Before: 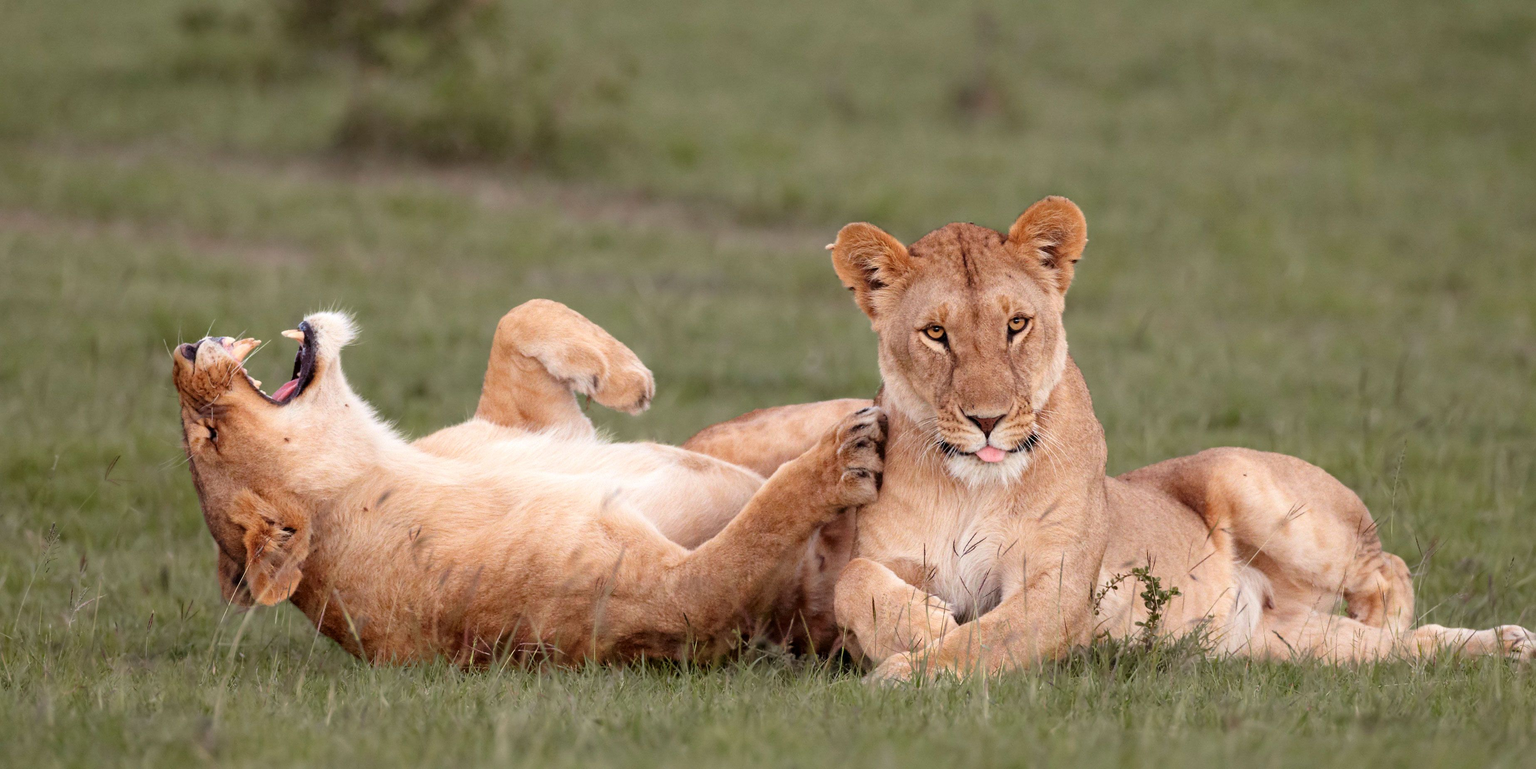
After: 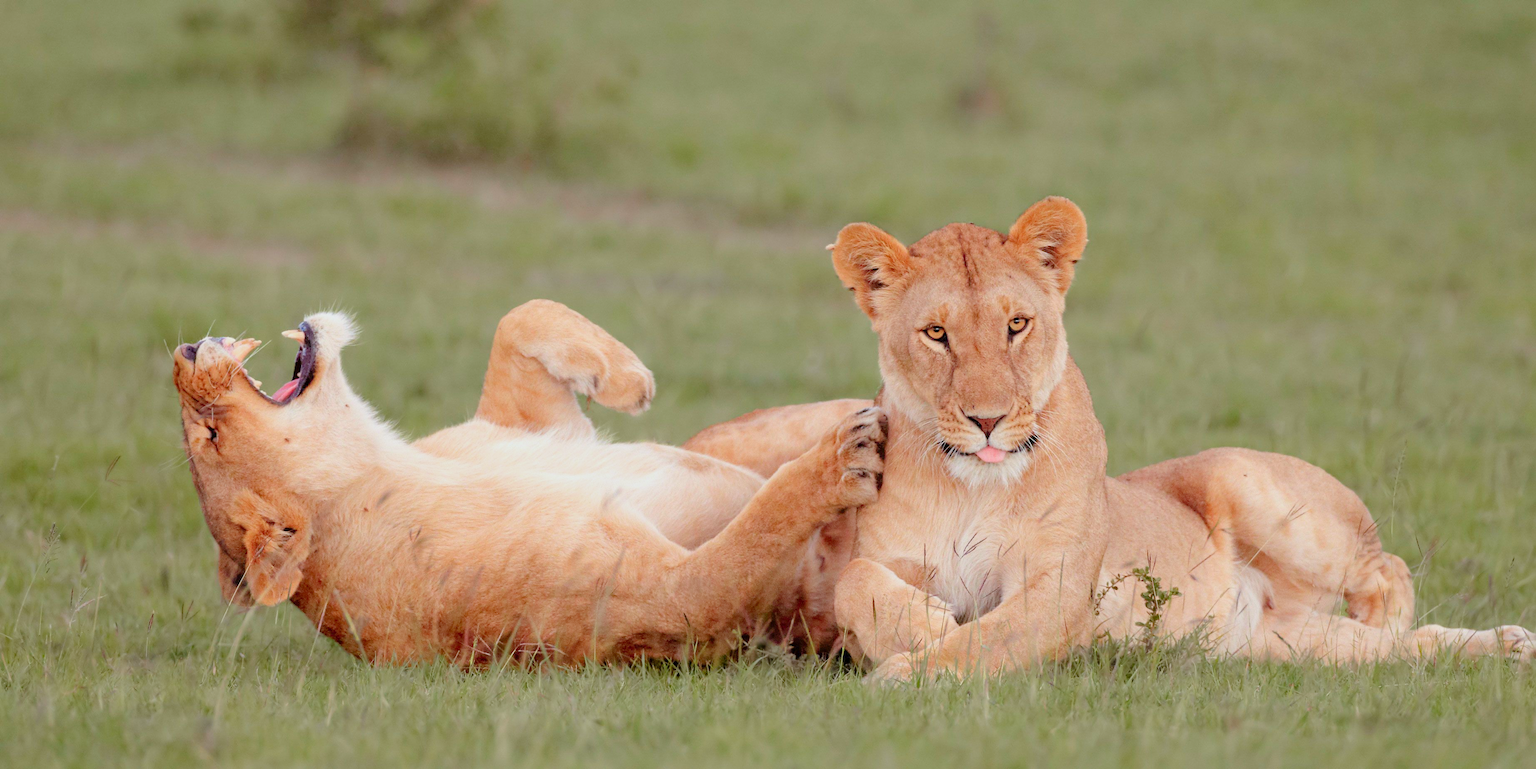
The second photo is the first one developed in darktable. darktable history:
white balance: red 0.978, blue 0.999
tone curve: curves: ch0 [(0, 0) (0.004, 0.008) (0.077, 0.156) (0.169, 0.29) (0.774, 0.774) (0.988, 0.926)], color space Lab, linked channels, preserve colors none
